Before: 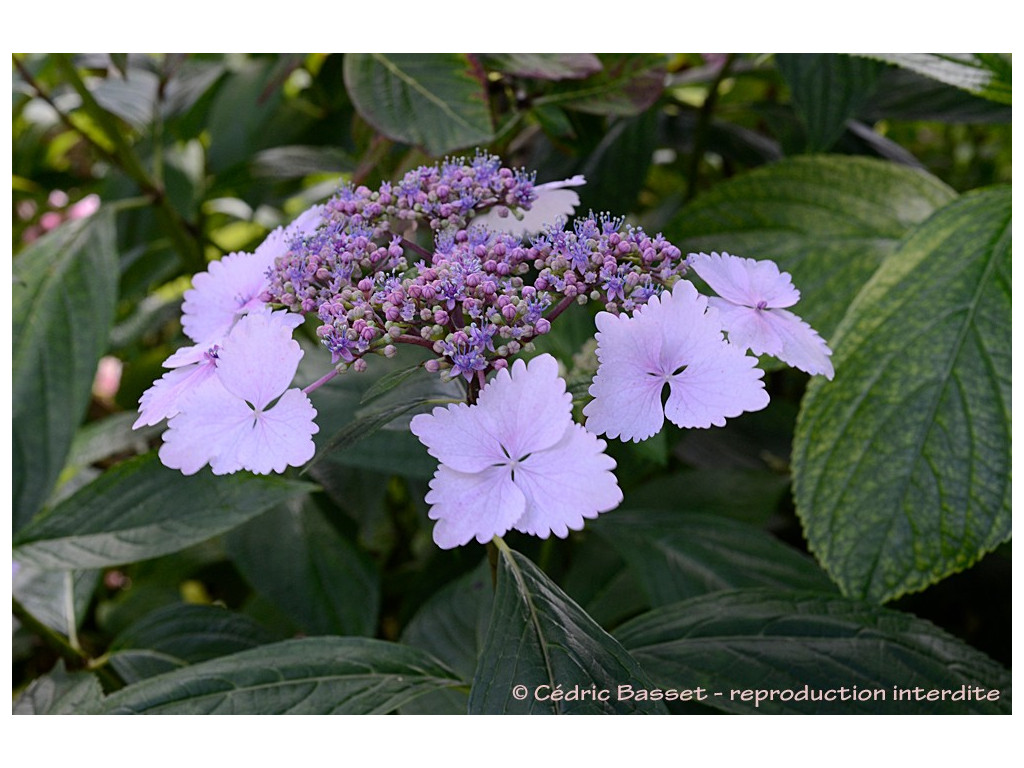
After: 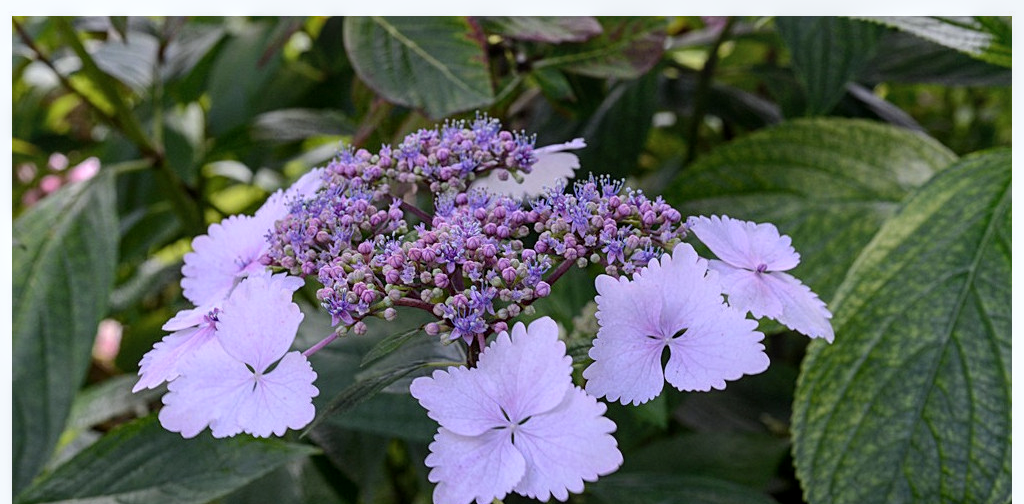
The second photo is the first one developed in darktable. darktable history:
local contrast: on, module defaults
crop and rotate: top 4.848%, bottom 29.503%
white balance: red 0.982, blue 1.018
